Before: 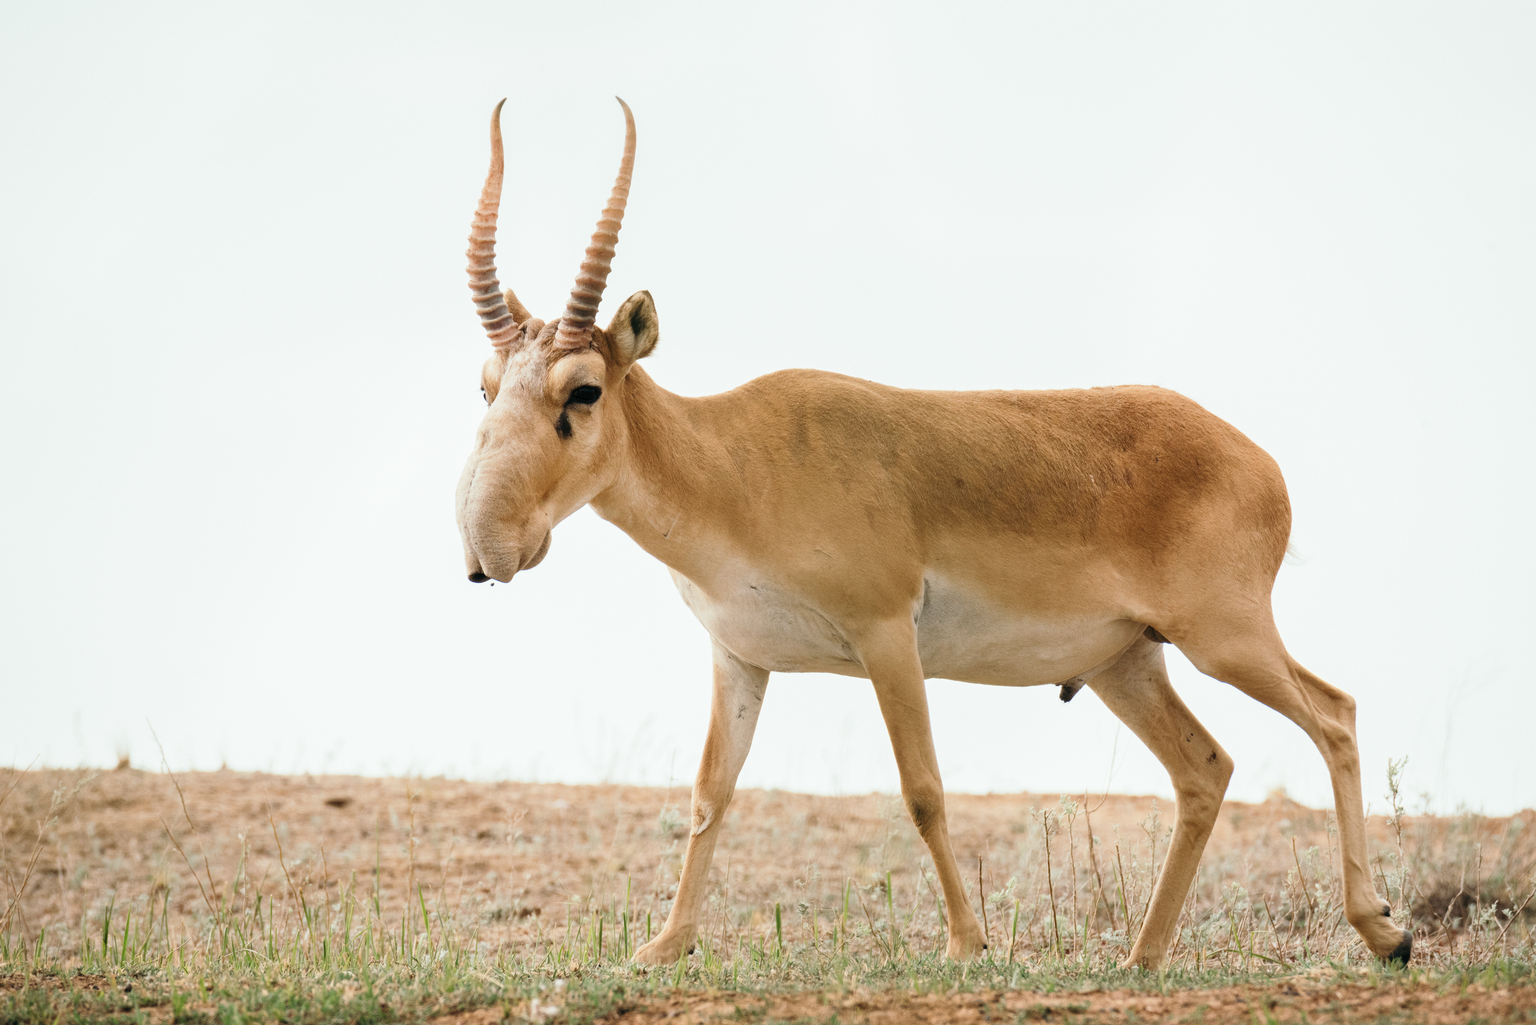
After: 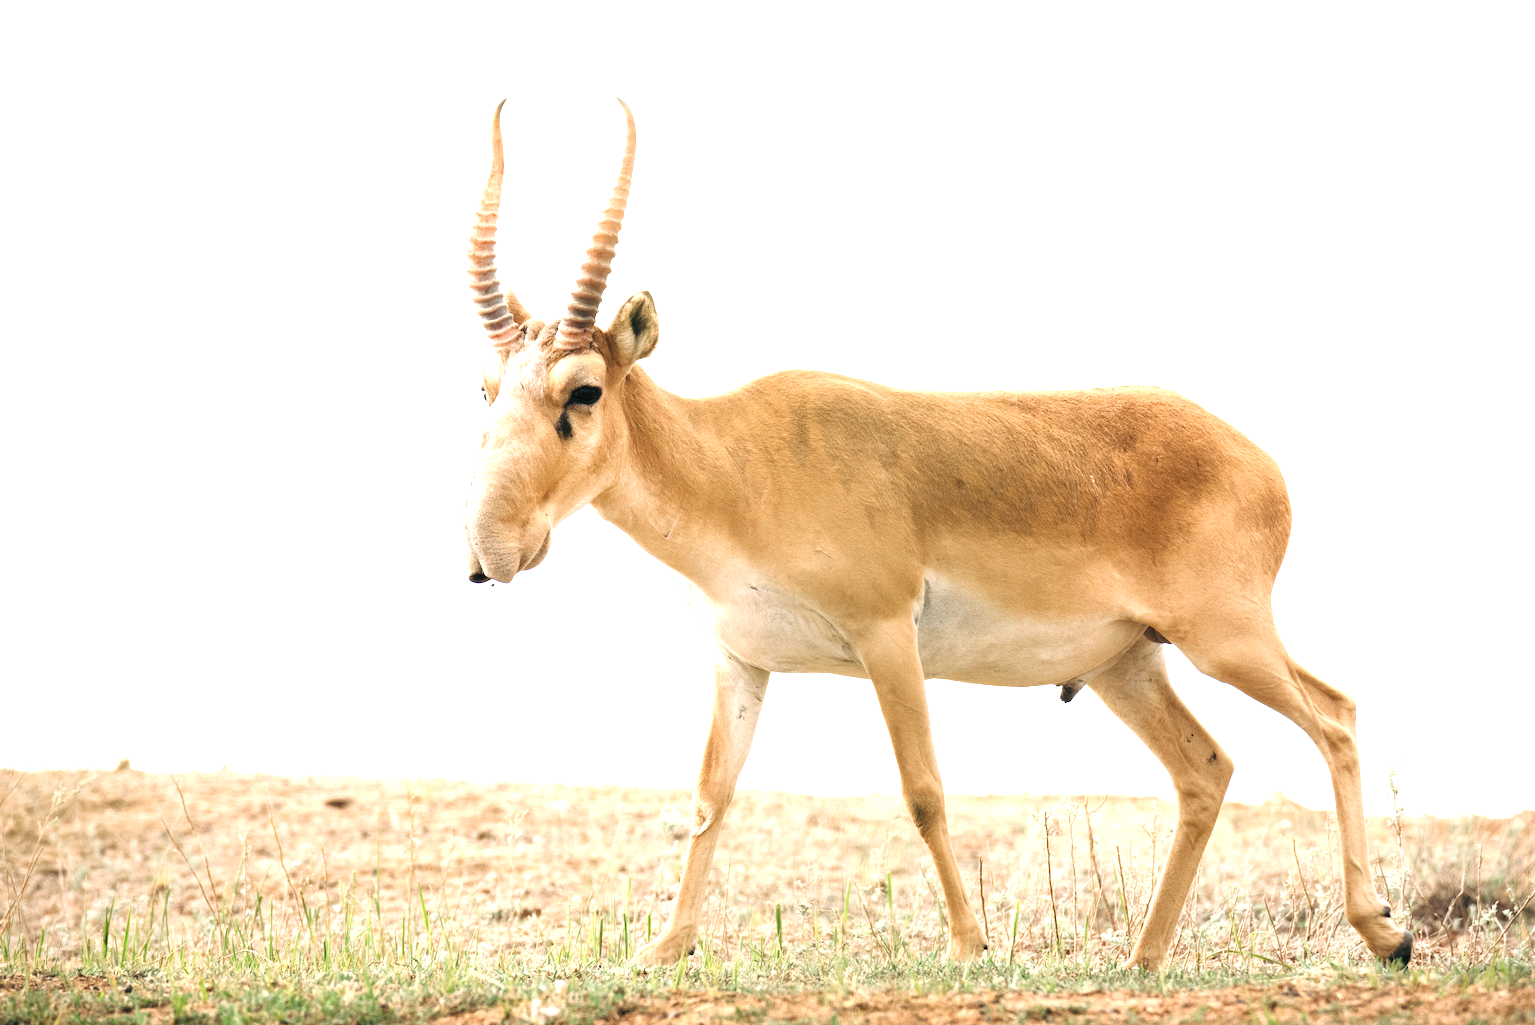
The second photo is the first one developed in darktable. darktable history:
exposure: black level correction 0, exposure 0.948 EV, compensate exposure bias true, compensate highlight preservation false
